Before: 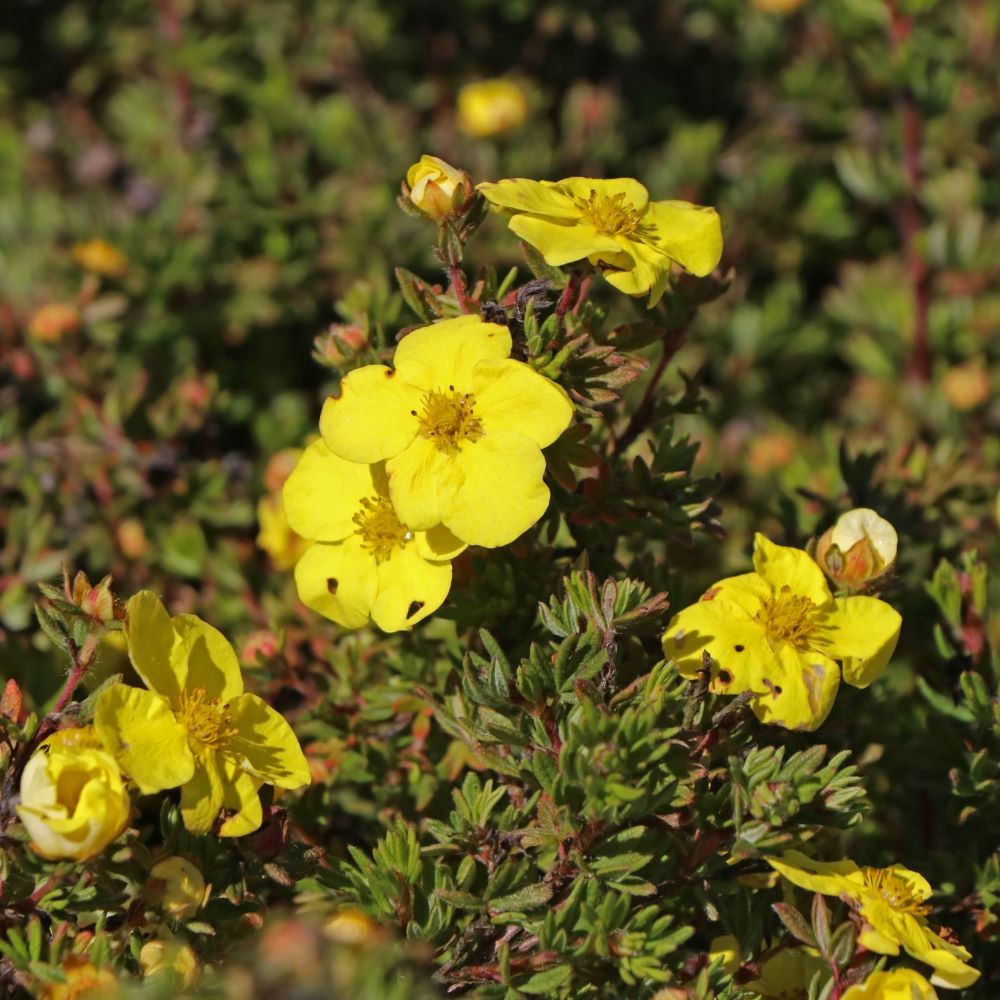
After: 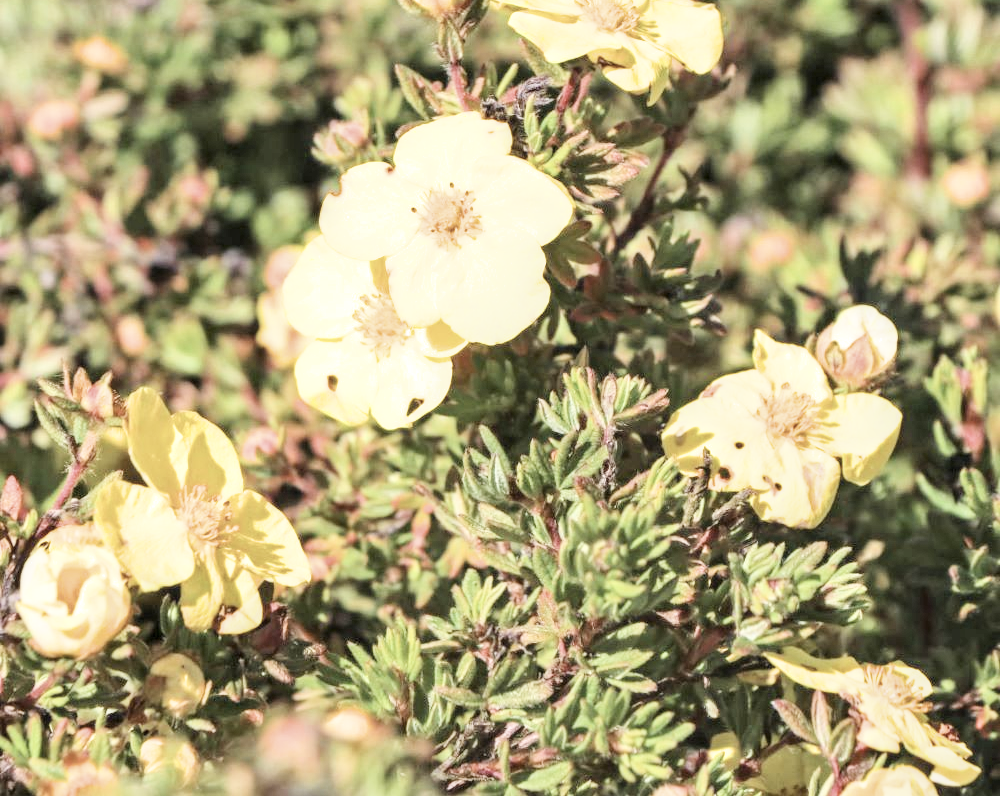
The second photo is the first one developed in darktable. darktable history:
crop and rotate: top 20.321%
contrast brightness saturation: contrast 0.099, saturation -0.368
filmic rgb: black relative exposure -7.65 EV, white relative exposure 4.56 EV, hardness 3.61, iterations of high-quality reconstruction 0
local contrast: on, module defaults
exposure: black level correction 0, exposure 2.413 EV, compensate highlight preservation false
